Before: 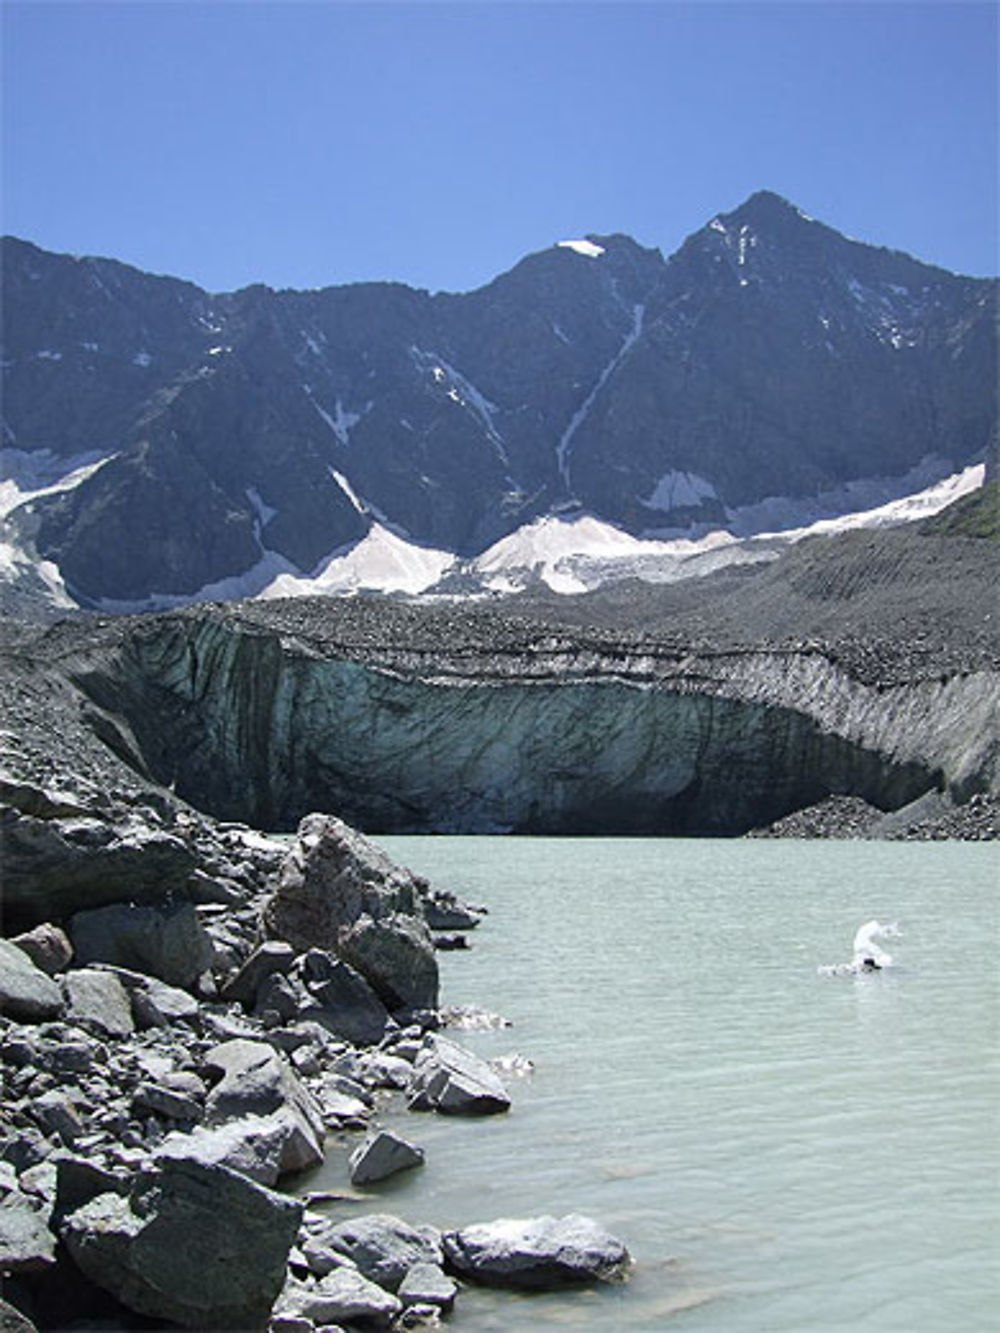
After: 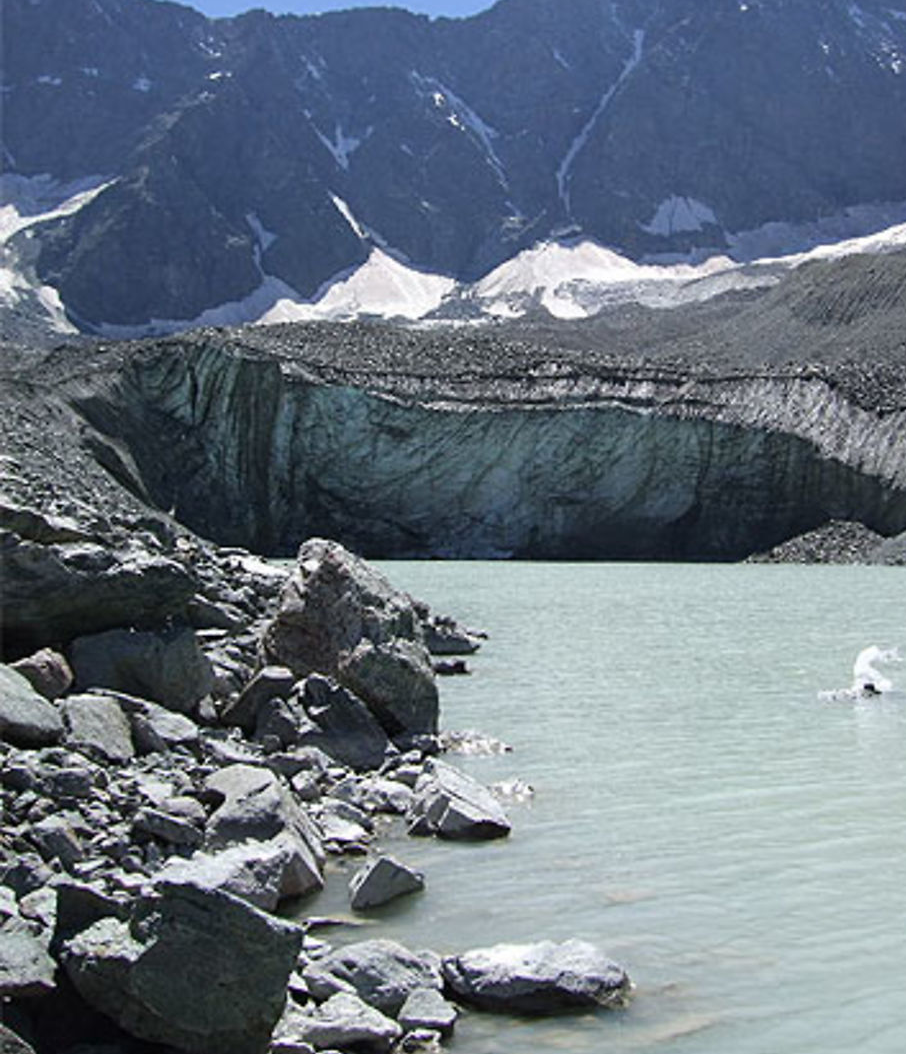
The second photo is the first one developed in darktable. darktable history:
crop: top 20.668%, right 9.366%, bottom 0.237%
